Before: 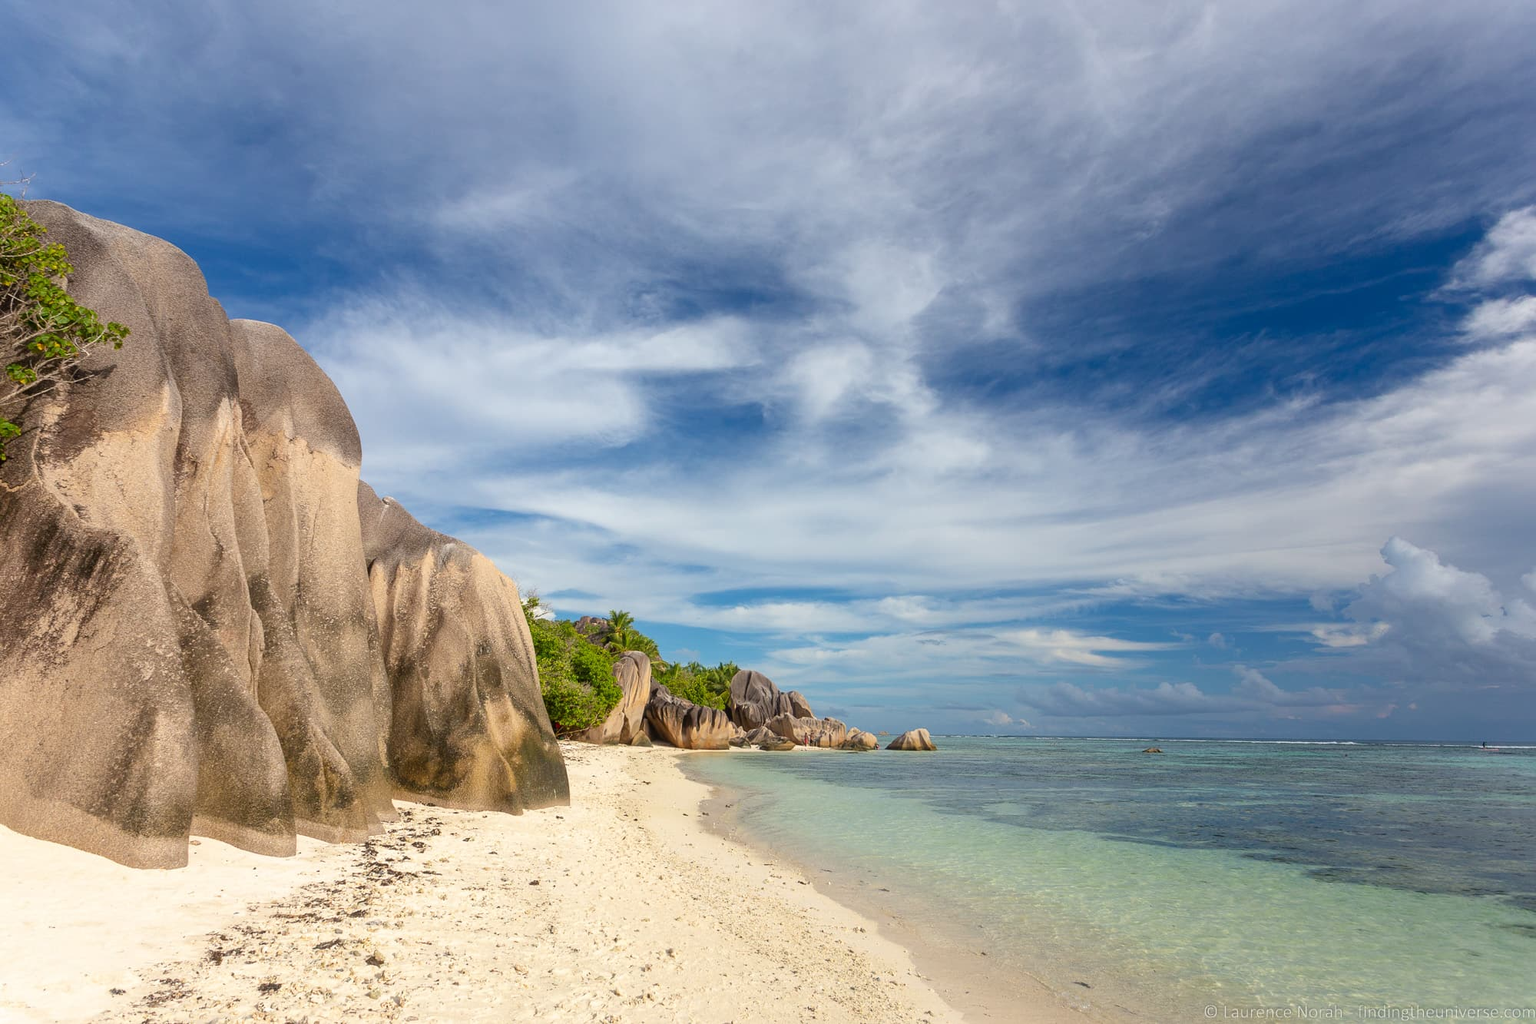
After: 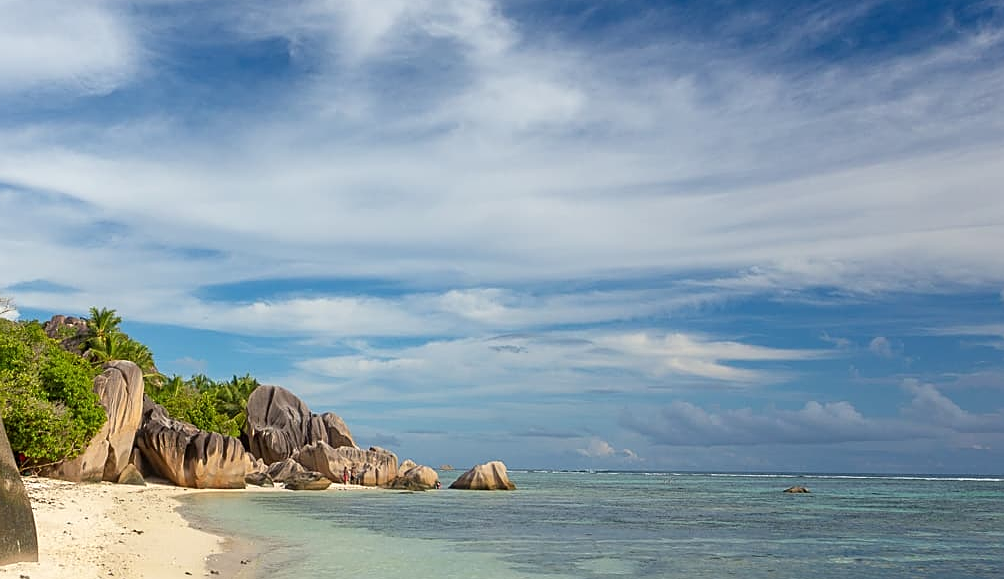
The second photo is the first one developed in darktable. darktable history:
sharpen: on, module defaults
crop: left 35.219%, top 36.567%, right 14.535%, bottom 19.959%
